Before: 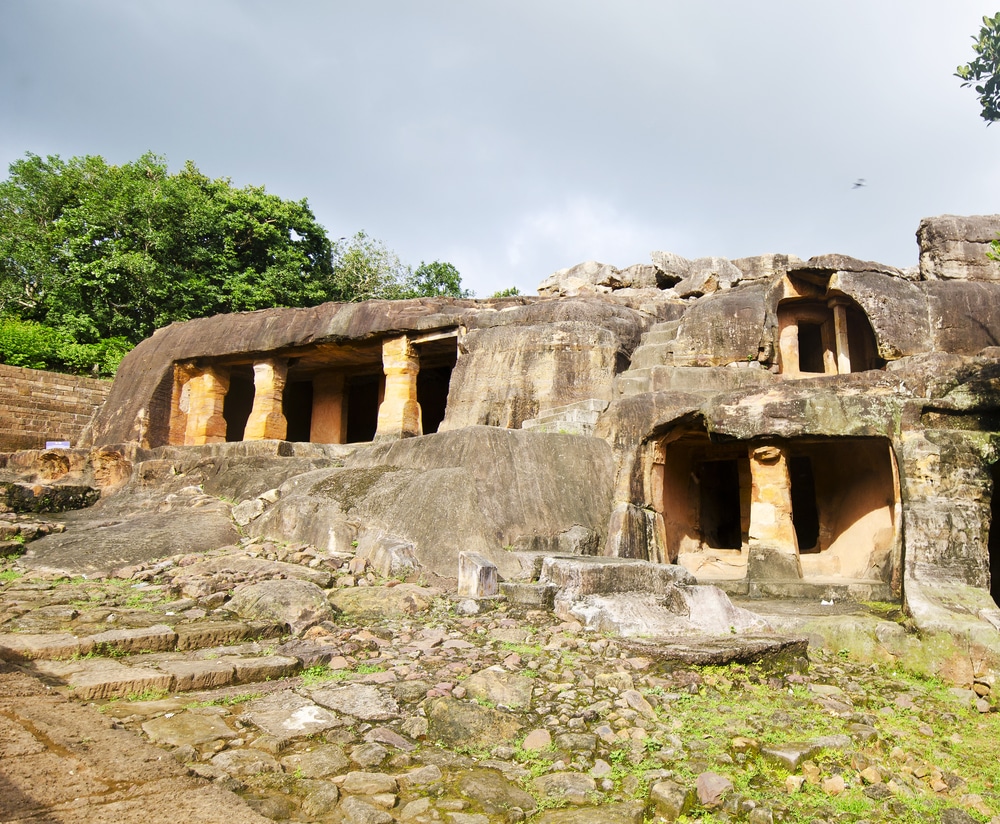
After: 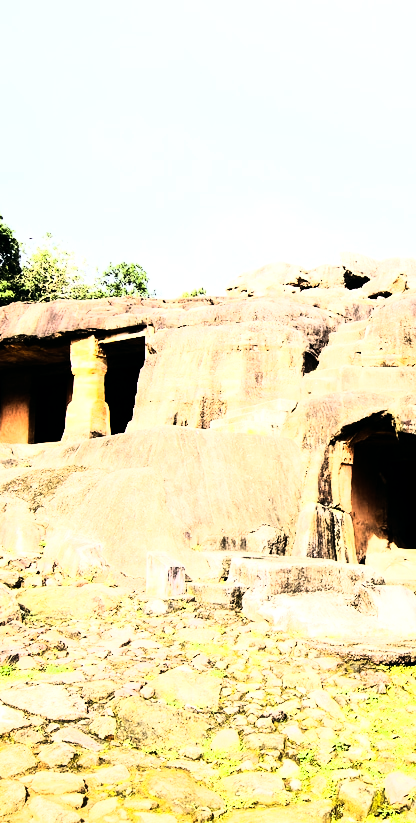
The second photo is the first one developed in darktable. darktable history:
crop: left 31.229%, right 27.105%
color balance: lift [0.998, 0.998, 1.001, 1.002], gamma [0.995, 1.025, 0.992, 0.975], gain [0.995, 1.02, 0.997, 0.98]
tone equalizer: -8 EV -1.08 EV, -7 EV -1.01 EV, -6 EV -0.867 EV, -5 EV -0.578 EV, -3 EV 0.578 EV, -2 EV 0.867 EV, -1 EV 1.01 EV, +0 EV 1.08 EV, edges refinement/feathering 500, mask exposure compensation -1.57 EV, preserve details no
rgb curve: curves: ch0 [(0, 0) (0.21, 0.15) (0.24, 0.21) (0.5, 0.75) (0.75, 0.96) (0.89, 0.99) (1, 1)]; ch1 [(0, 0.02) (0.21, 0.13) (0.25, 0.2) (0.5, 0.67) (0.75, 0.9) (0.89, 0.97) (1, 1)]; ch2 [(0, 0.02) (0.21, 0.13) (0.25, 0.2) (0.5, 0.67) (0.75, 0.9) (0.89, 0.97) (1, 1)], compensate middle gray true
